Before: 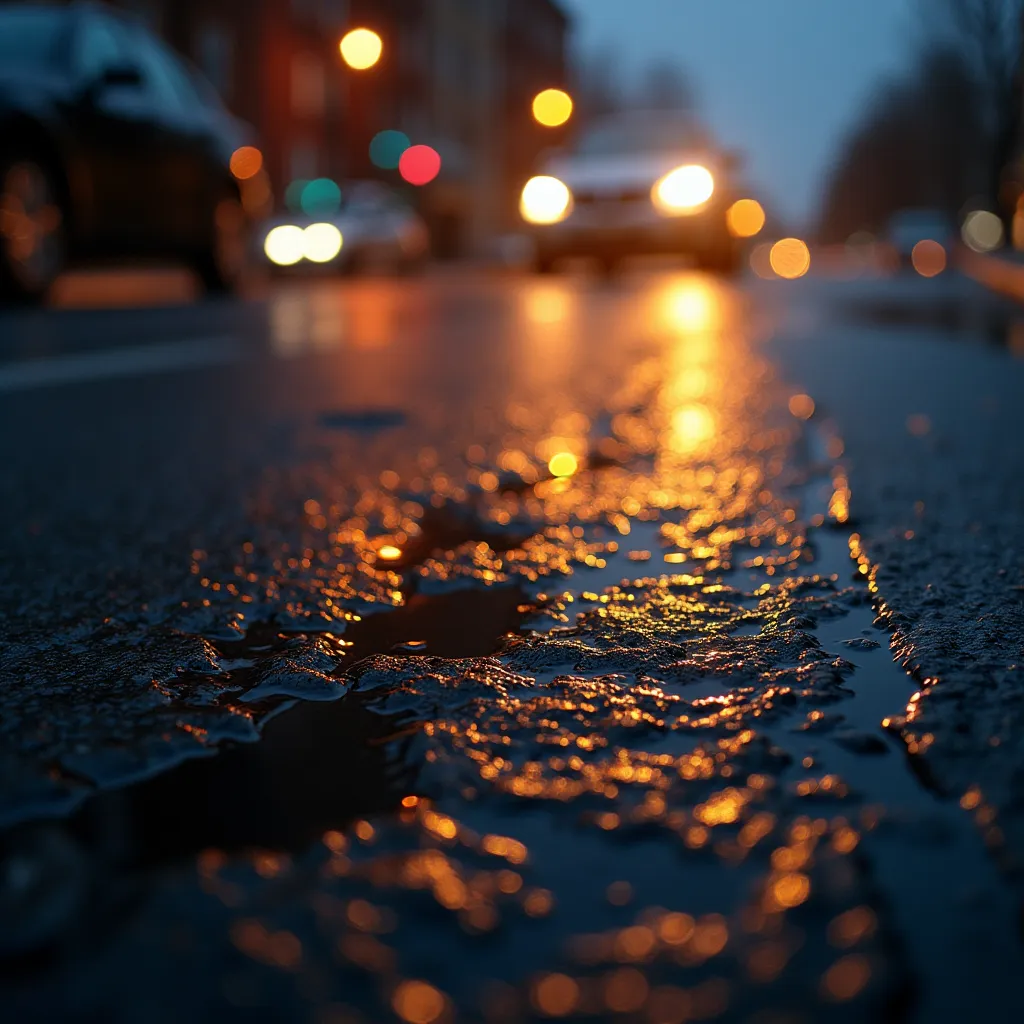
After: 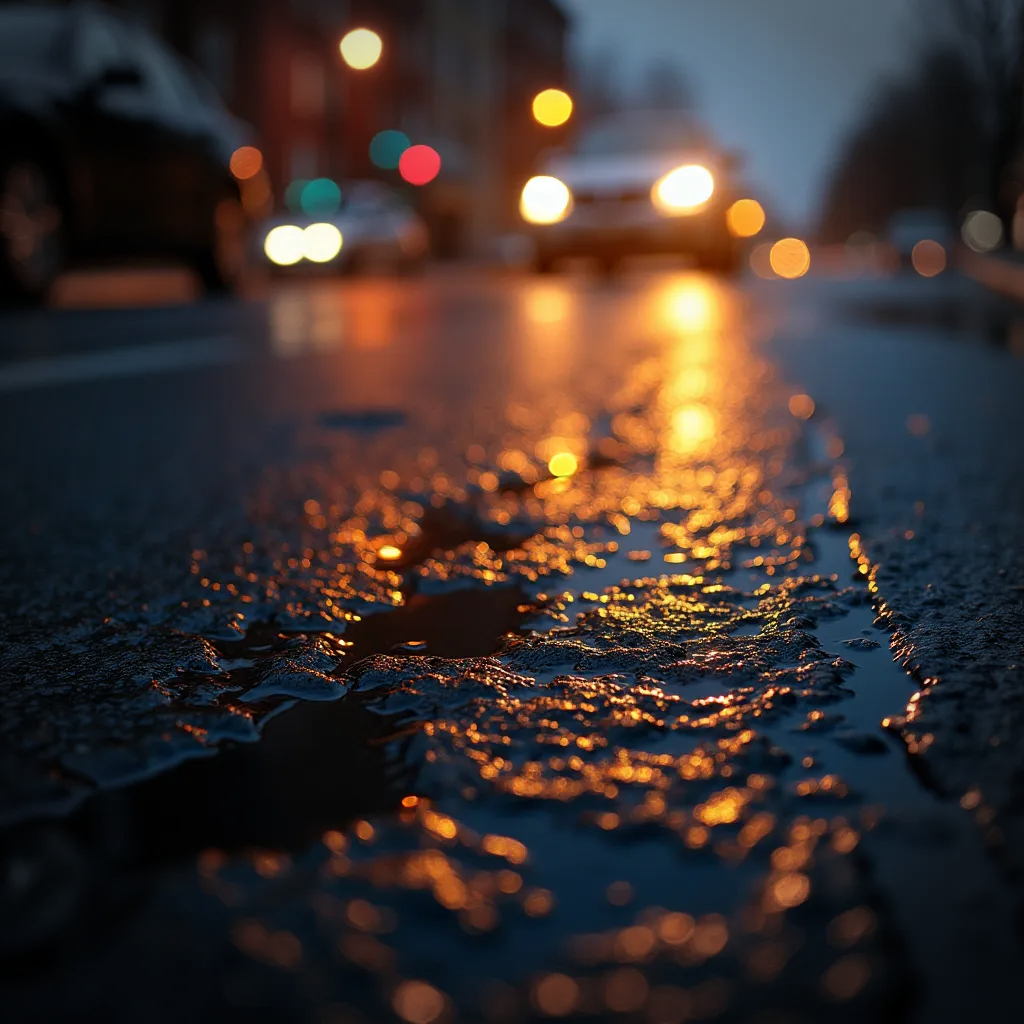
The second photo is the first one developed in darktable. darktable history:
exposure: exposure -0.01 EV, compensate highlight preservation false
vignetting: fall-off radius 31.48%, brightness -0.472
tone equalizer: on, module defaults
